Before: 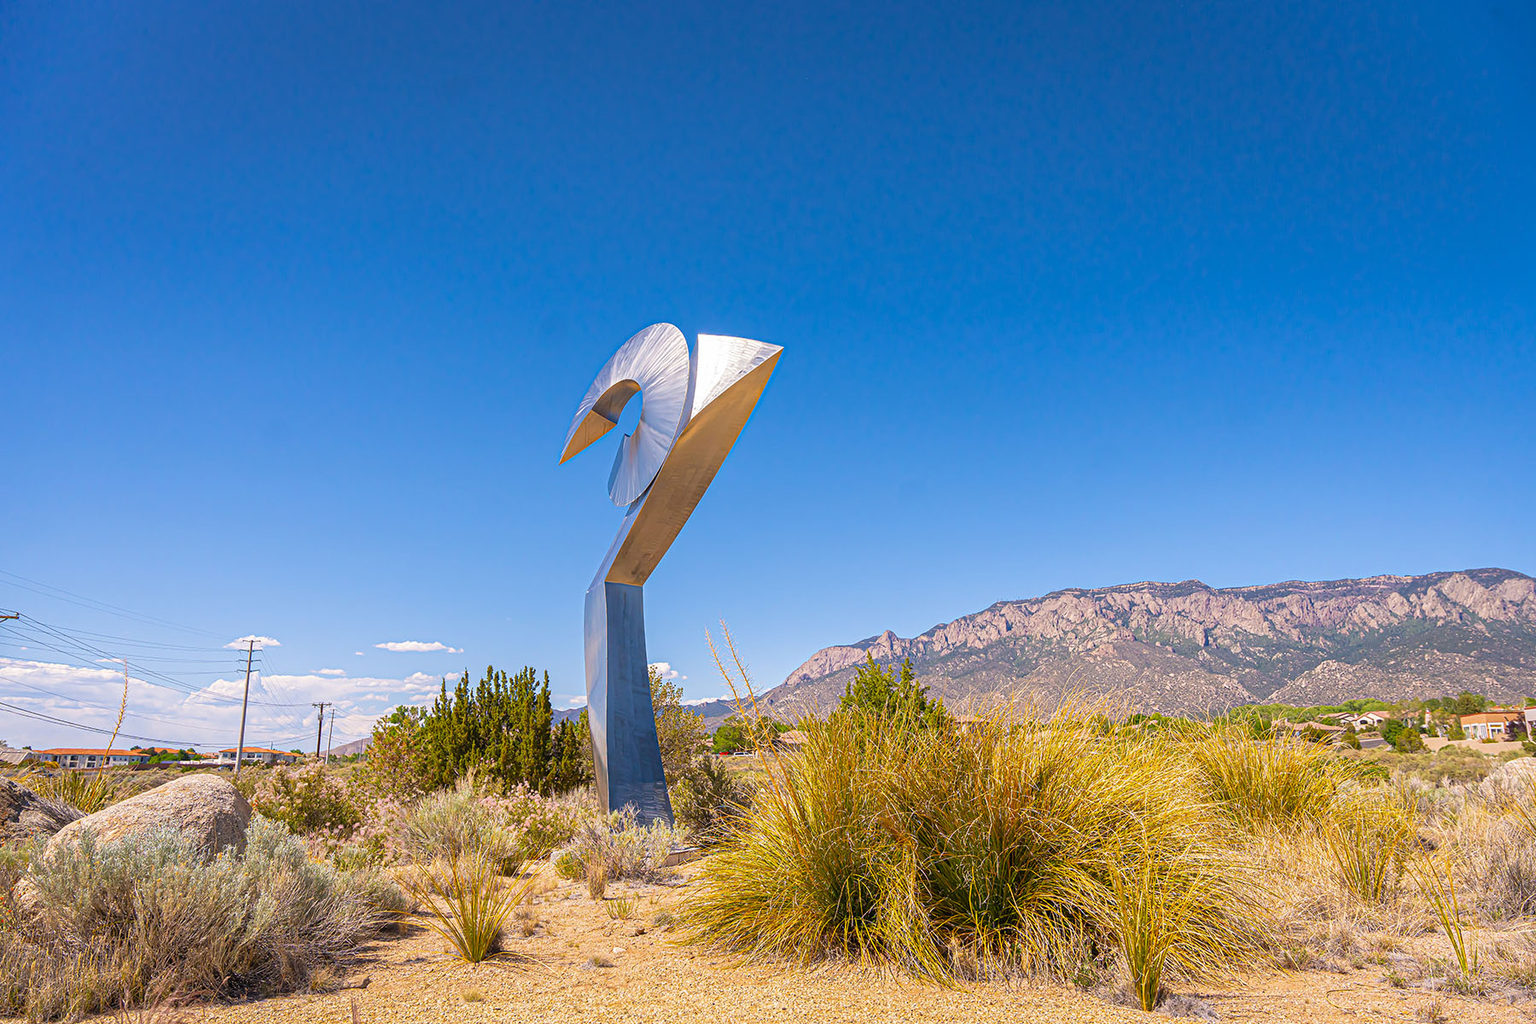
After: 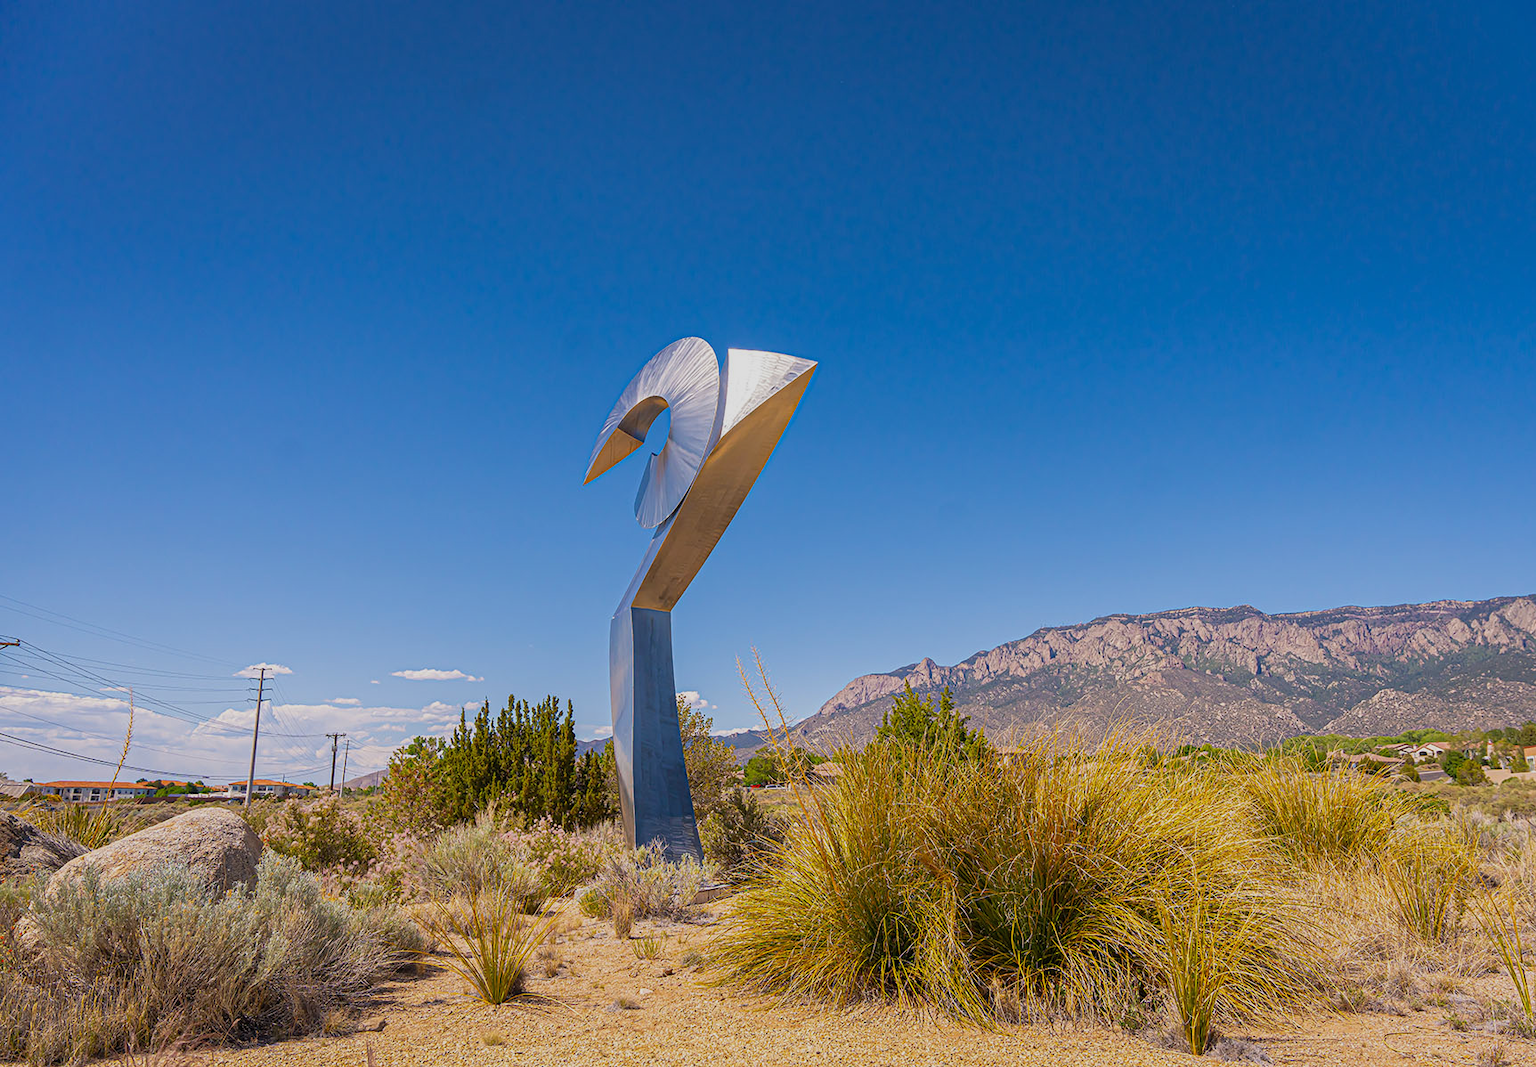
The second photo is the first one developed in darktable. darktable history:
exposure: exposure -0.462 EV, compensate highlight preservation false
crop: right 4.126%, bottom 0.031%
